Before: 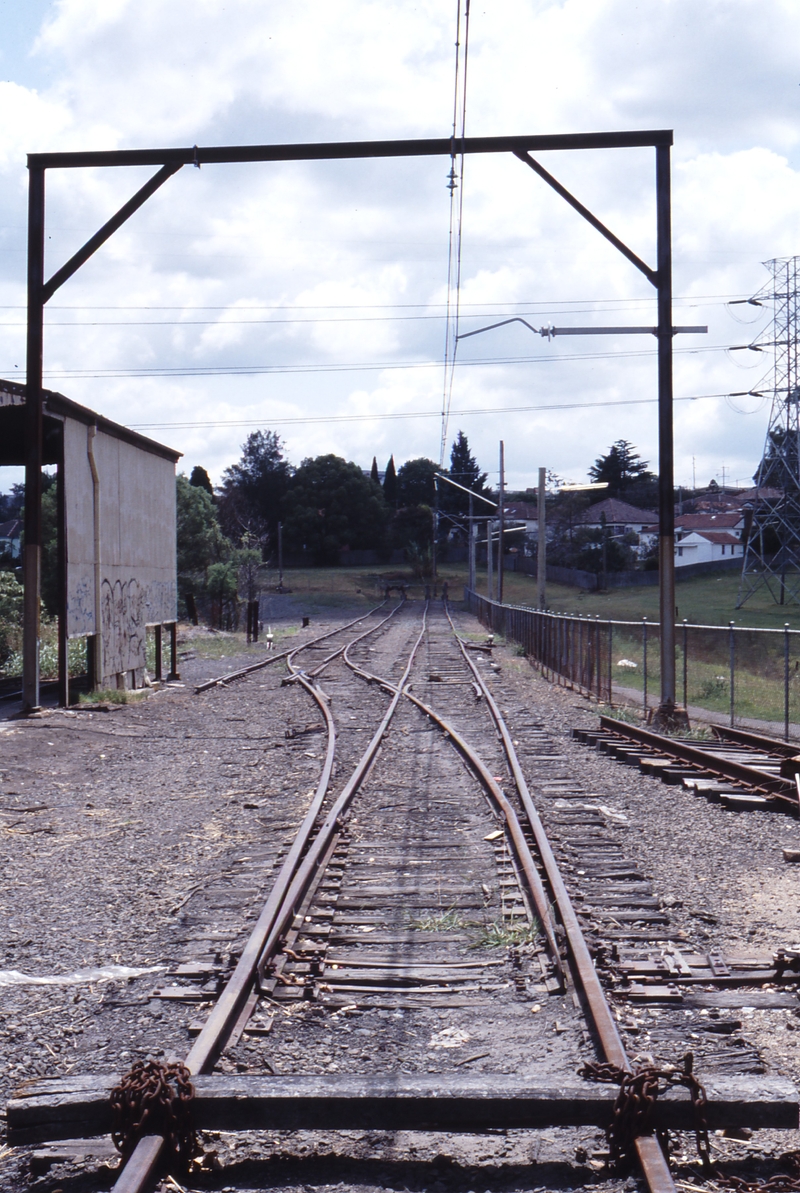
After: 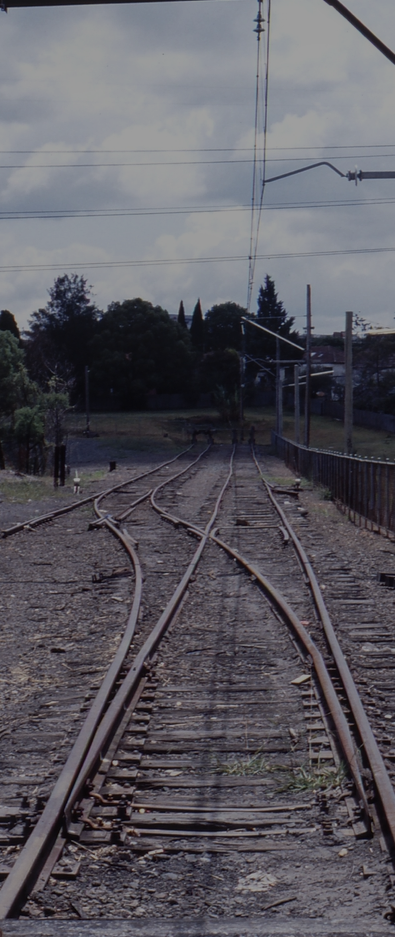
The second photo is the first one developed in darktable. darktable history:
exposure: exposure -1.542 EV, compensate exposure bias true, compensate highlight preservation false
local contrast: detail 109%
crop and rotate: angle 0.011°, left 24.202%, top 13.101%, right 26.302%, bottom 8.309%
